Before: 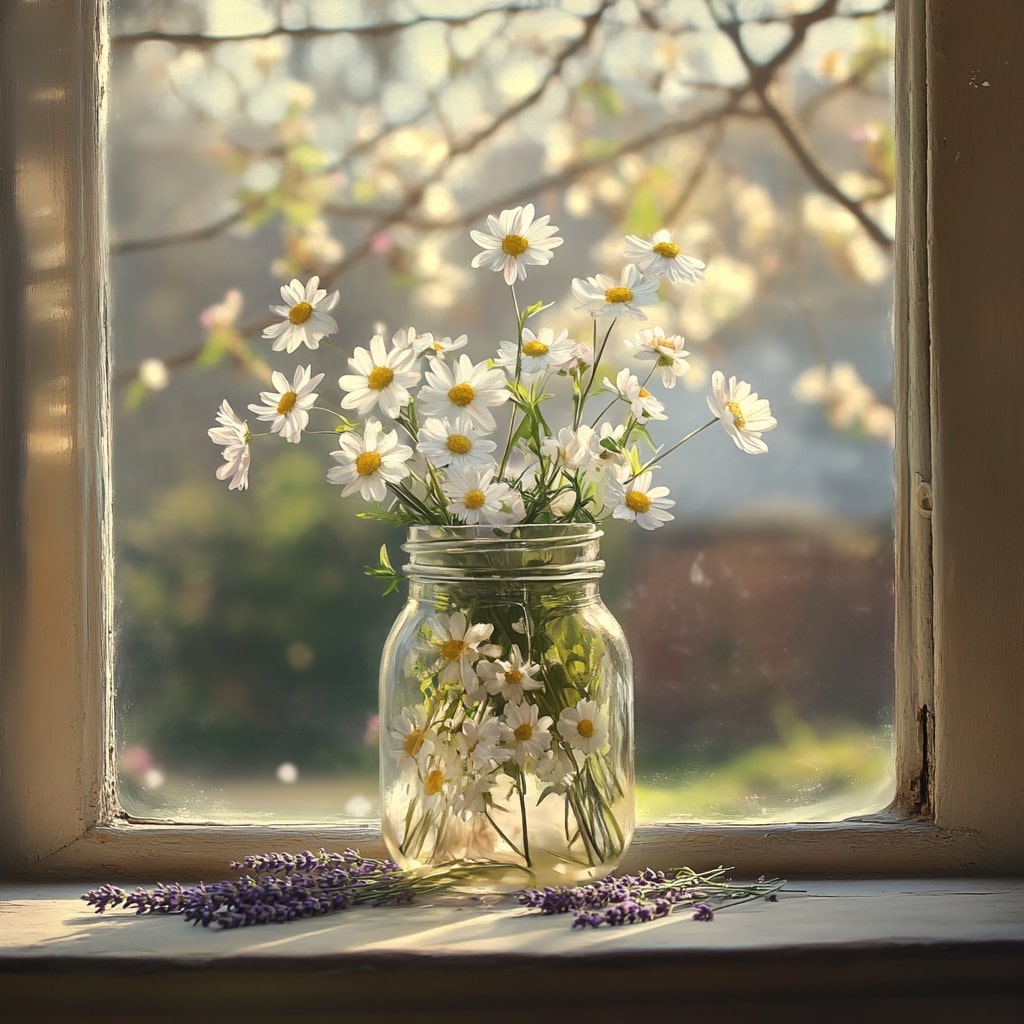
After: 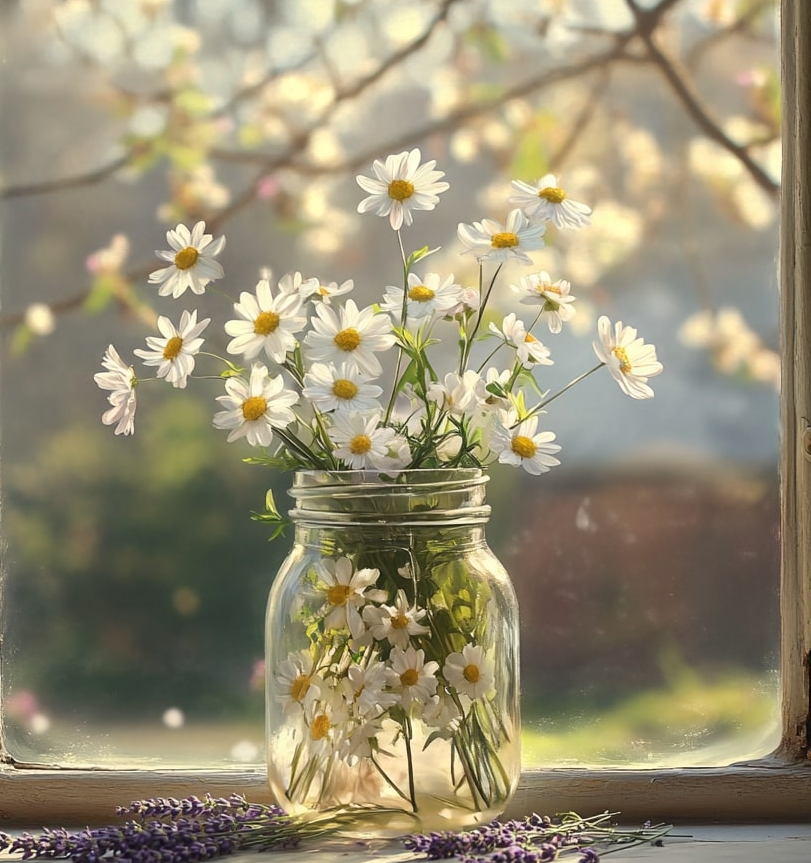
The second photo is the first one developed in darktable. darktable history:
white balance: emerald 1
crop: left 11.225%, top 5.381%, right 9.565%, bottom 10.314%
